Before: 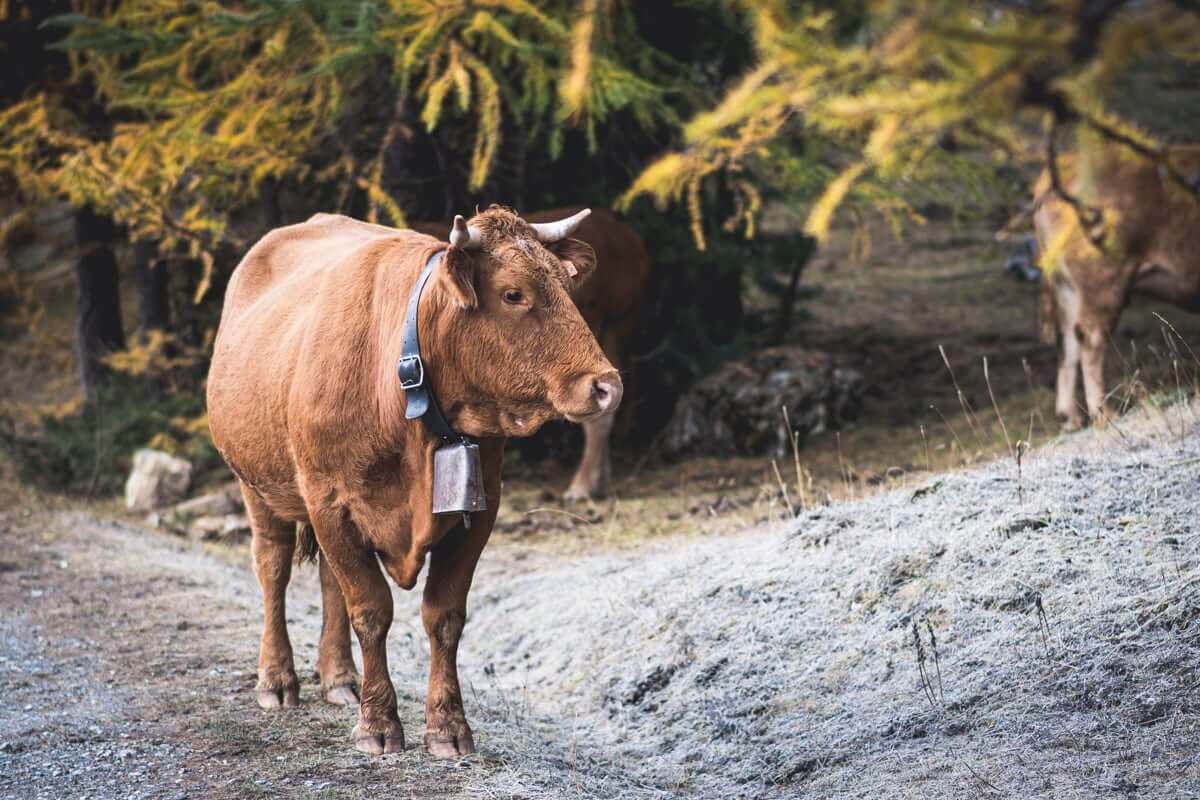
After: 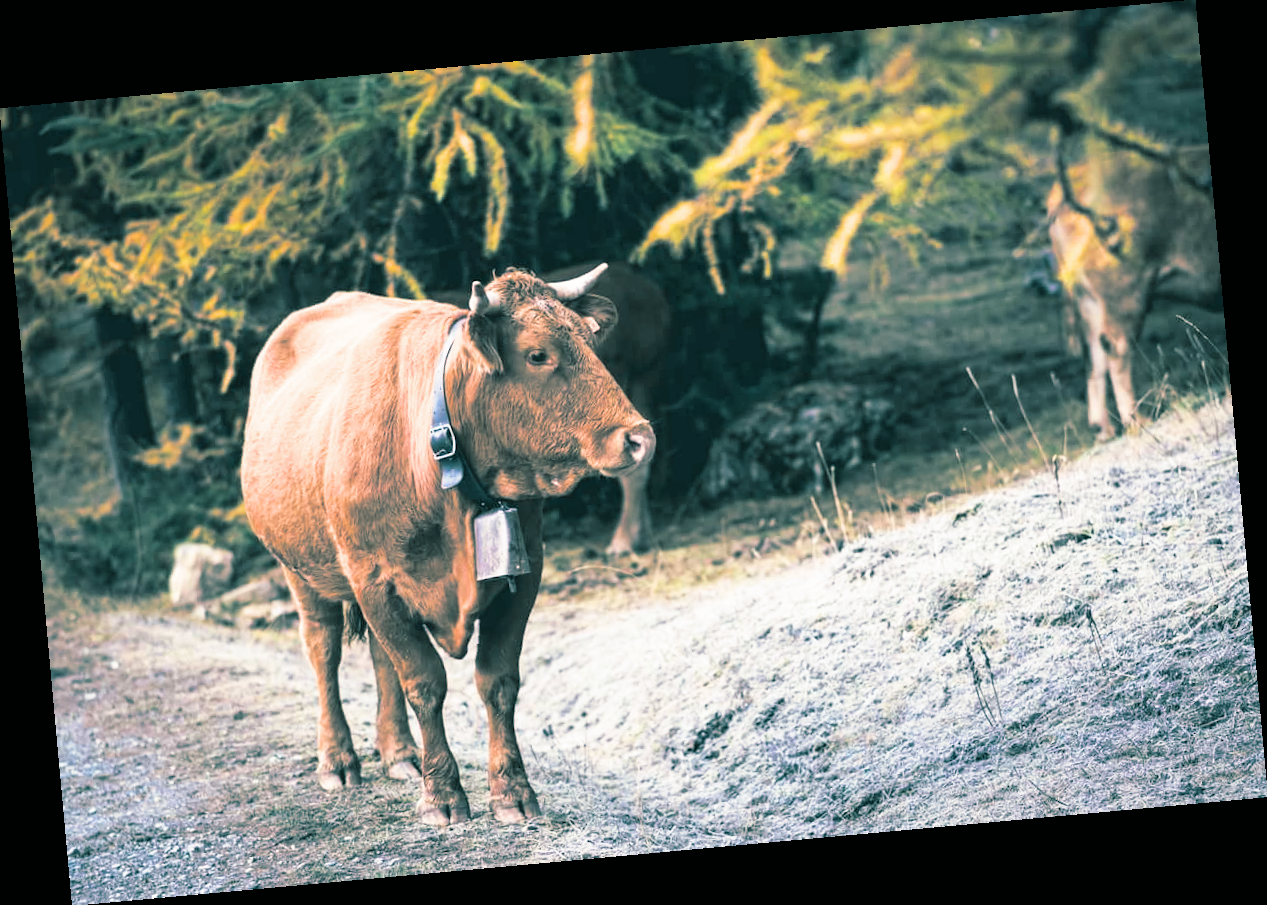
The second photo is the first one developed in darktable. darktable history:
exposure: black level correction 0.001, exposure 0.675 EV, compensate highlight preservation false
rotate and perspective: rotation -5.2°, automatic cropping off
filmic rgb: black relative exposure -11.35 EV, white relative exposure 3.22 EV, hardness 6.76, color science v6 (2022)
split-toning: shadows › hue 186.43°, highlights › hue 49.29°, compress 30.29%
